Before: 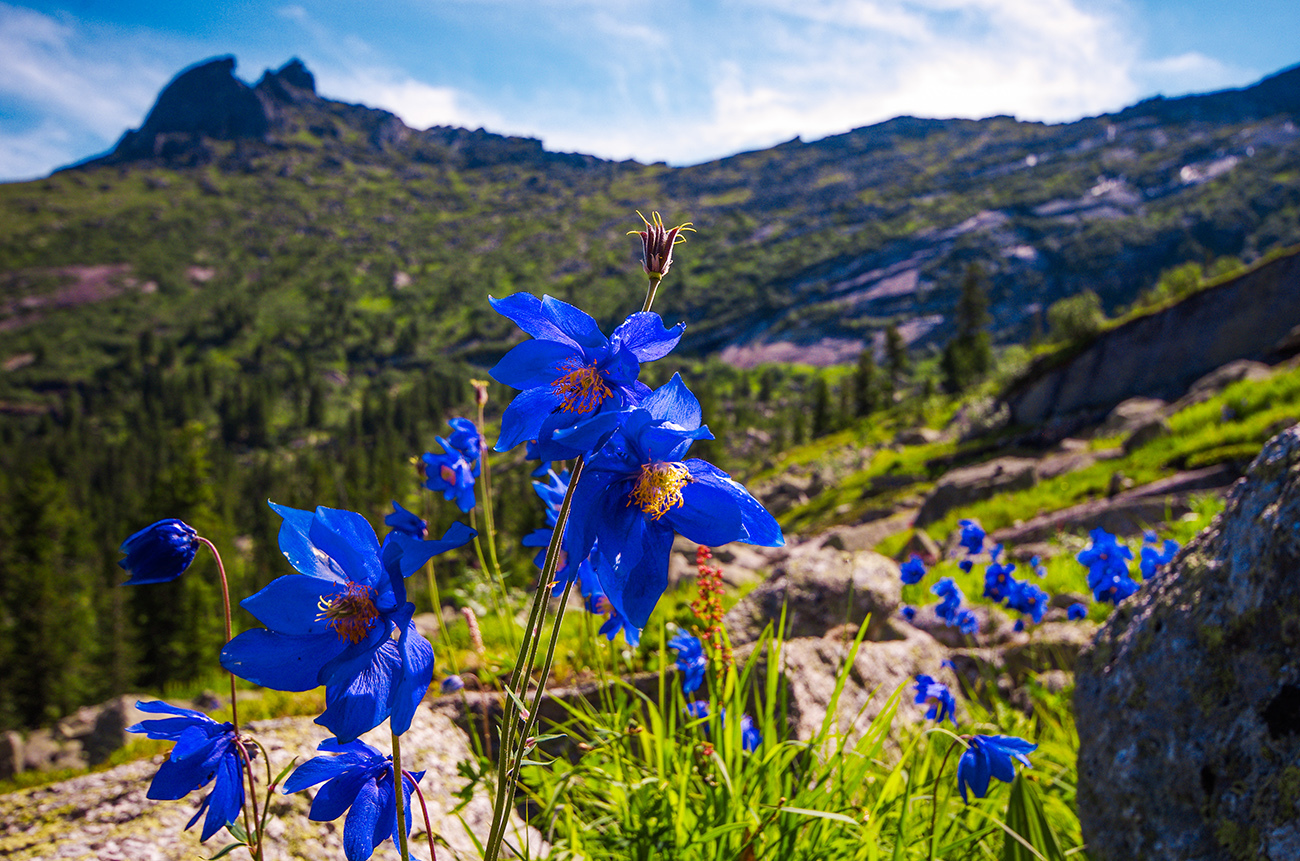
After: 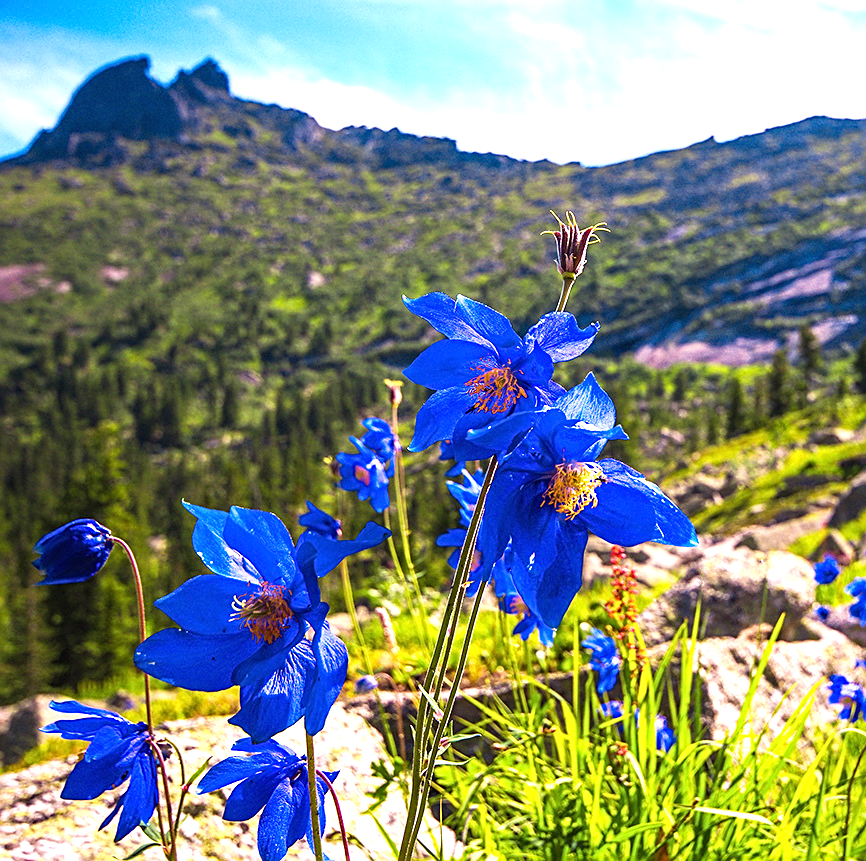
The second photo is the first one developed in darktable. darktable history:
sharpen: on, module defaults
exposure: black level correction 0, exposure 1 EV, compensate highlight preservation false
crop and rotate: left 6.617%, right 26.717%
